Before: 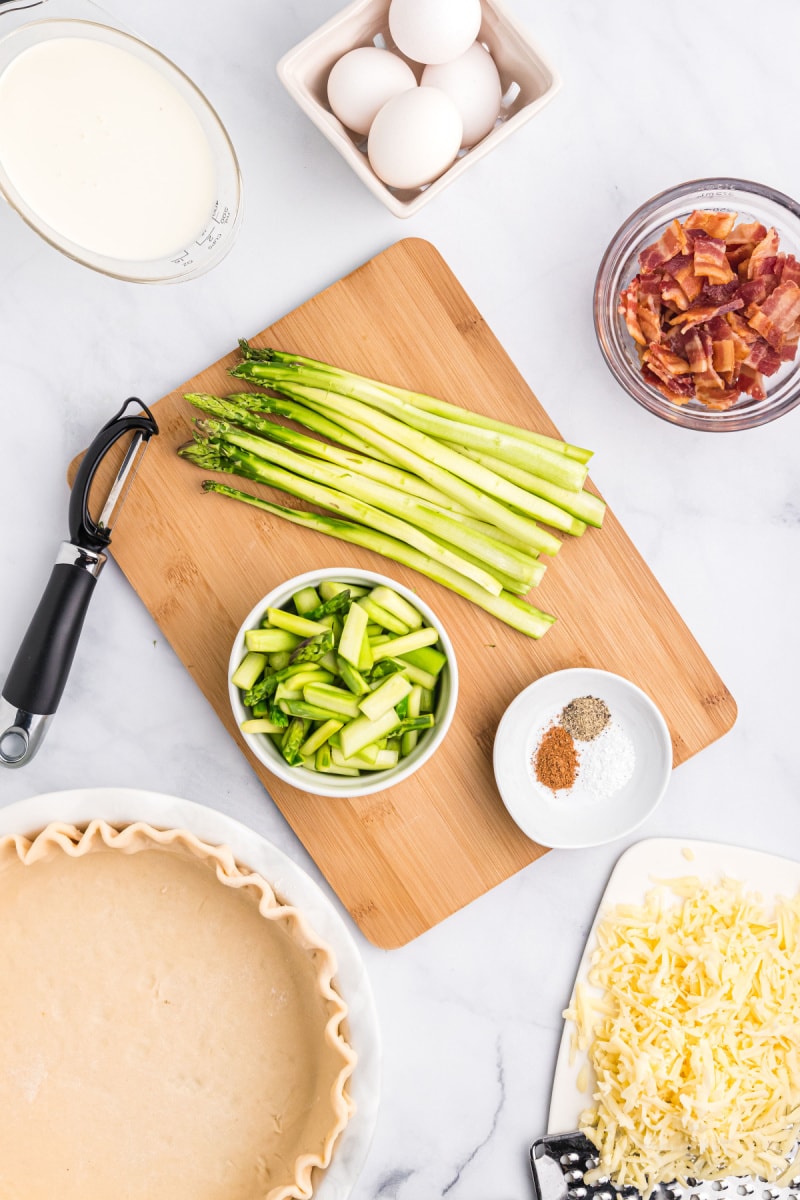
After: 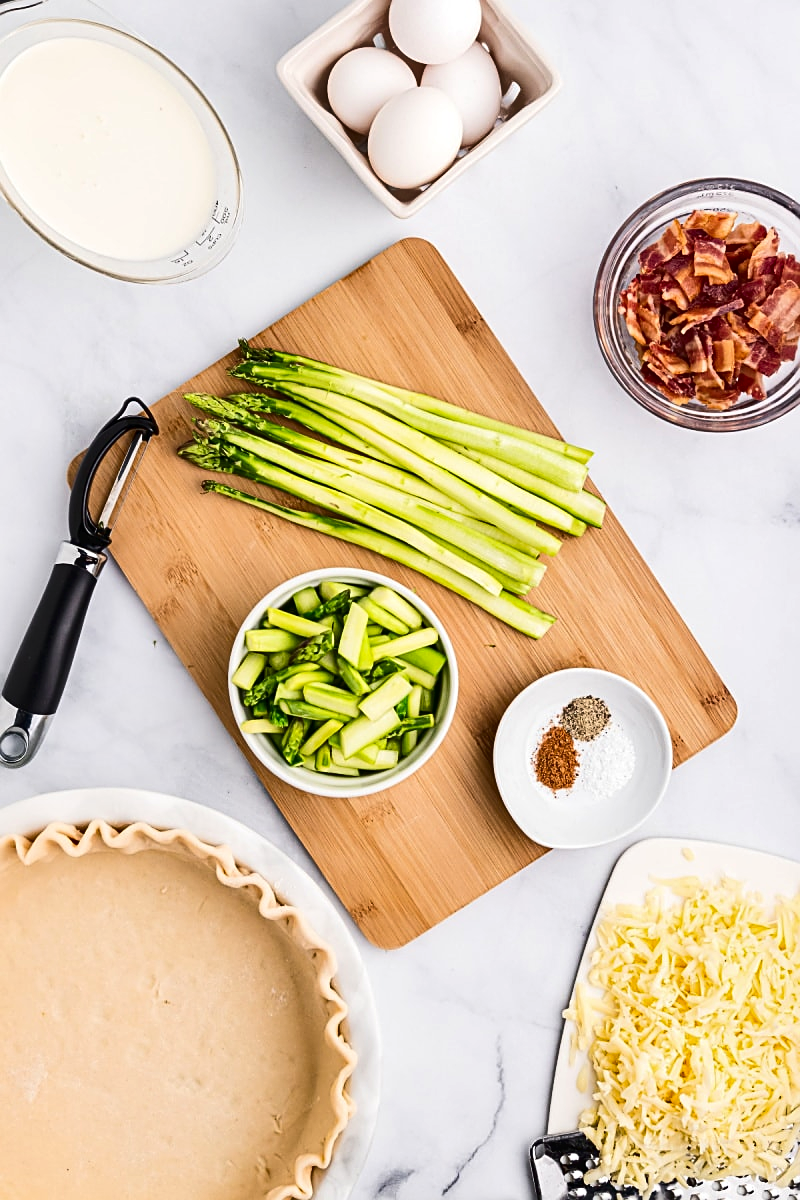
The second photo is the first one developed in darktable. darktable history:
sharpen: on, module defaults
tone curve: curves: ch0 [(0, 0) (0.003, 0.02) (0.011, 0.021) (0.025, 0.022) (0.044, 0.023) (0.069, 0.026) (0.1, 0.04) (0.136, 0.06) (0.177, 0.092) (0.224, 0.127) (0.277, 0.176) (0.335, 0.258) (0.399, 0.349) (0.468, 0.444) (0.543, 0.546) (0.623, 0.649) (0.709, 0.754) (0.801, 0.842) (0.898, 0.922) (1, 1)], color space Lab, independent channels, preserve colors none
shadows and highlights: shadows 33.15, highlights -46.27, compress 49.86%, soften with gaussian
